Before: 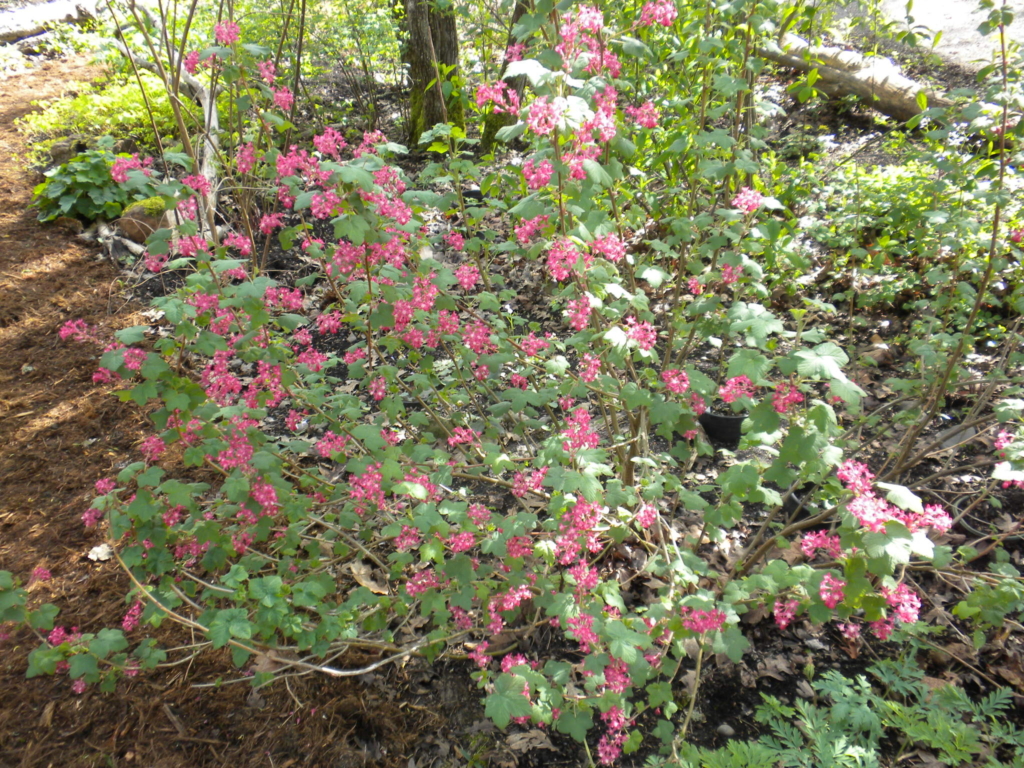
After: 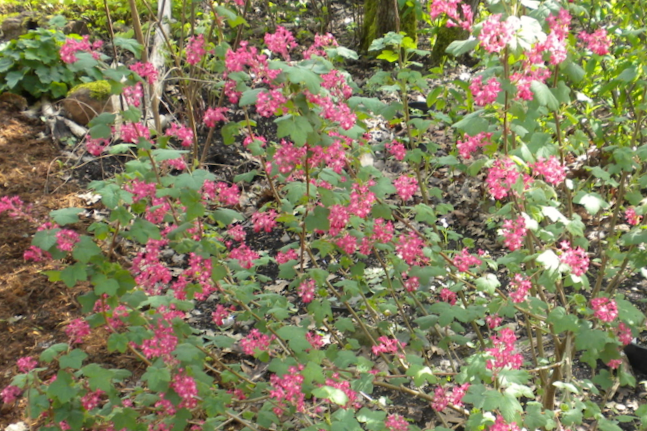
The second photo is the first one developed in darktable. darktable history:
white balance: red 1.009, blue 0.985
crop and rotate: angle -4.99°, left 2.122%, top 6.945%, right 27.566%, bottom 30.519%
